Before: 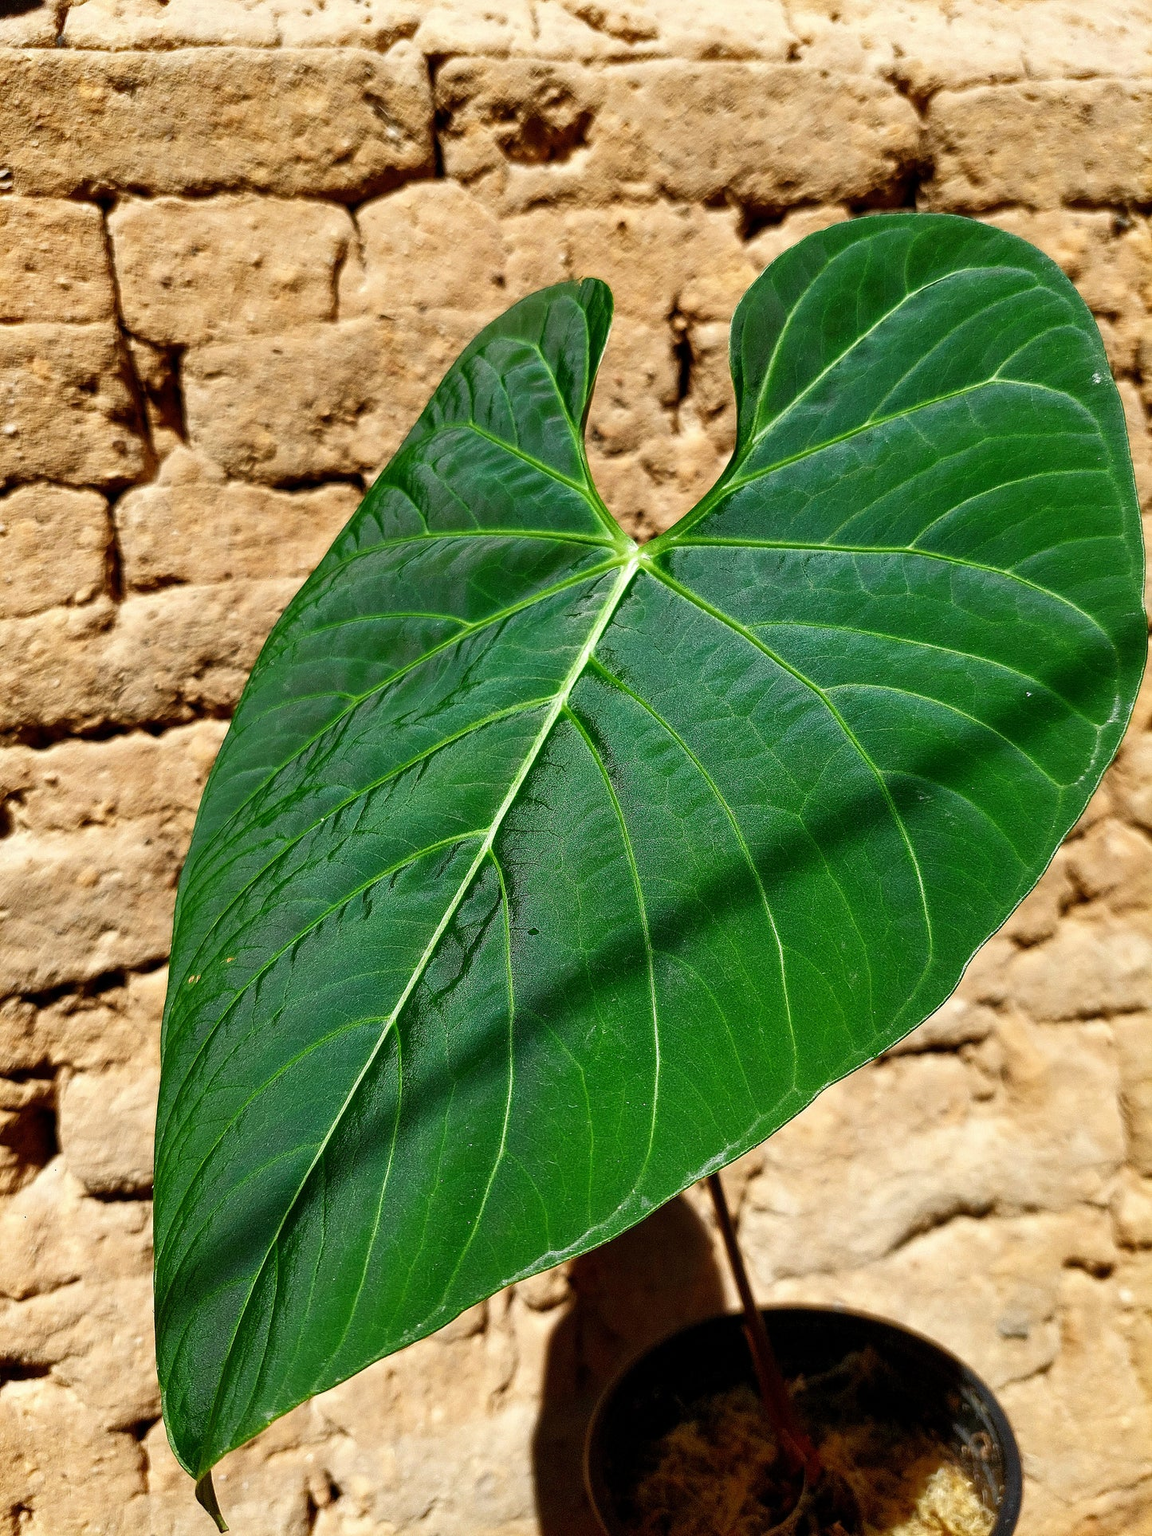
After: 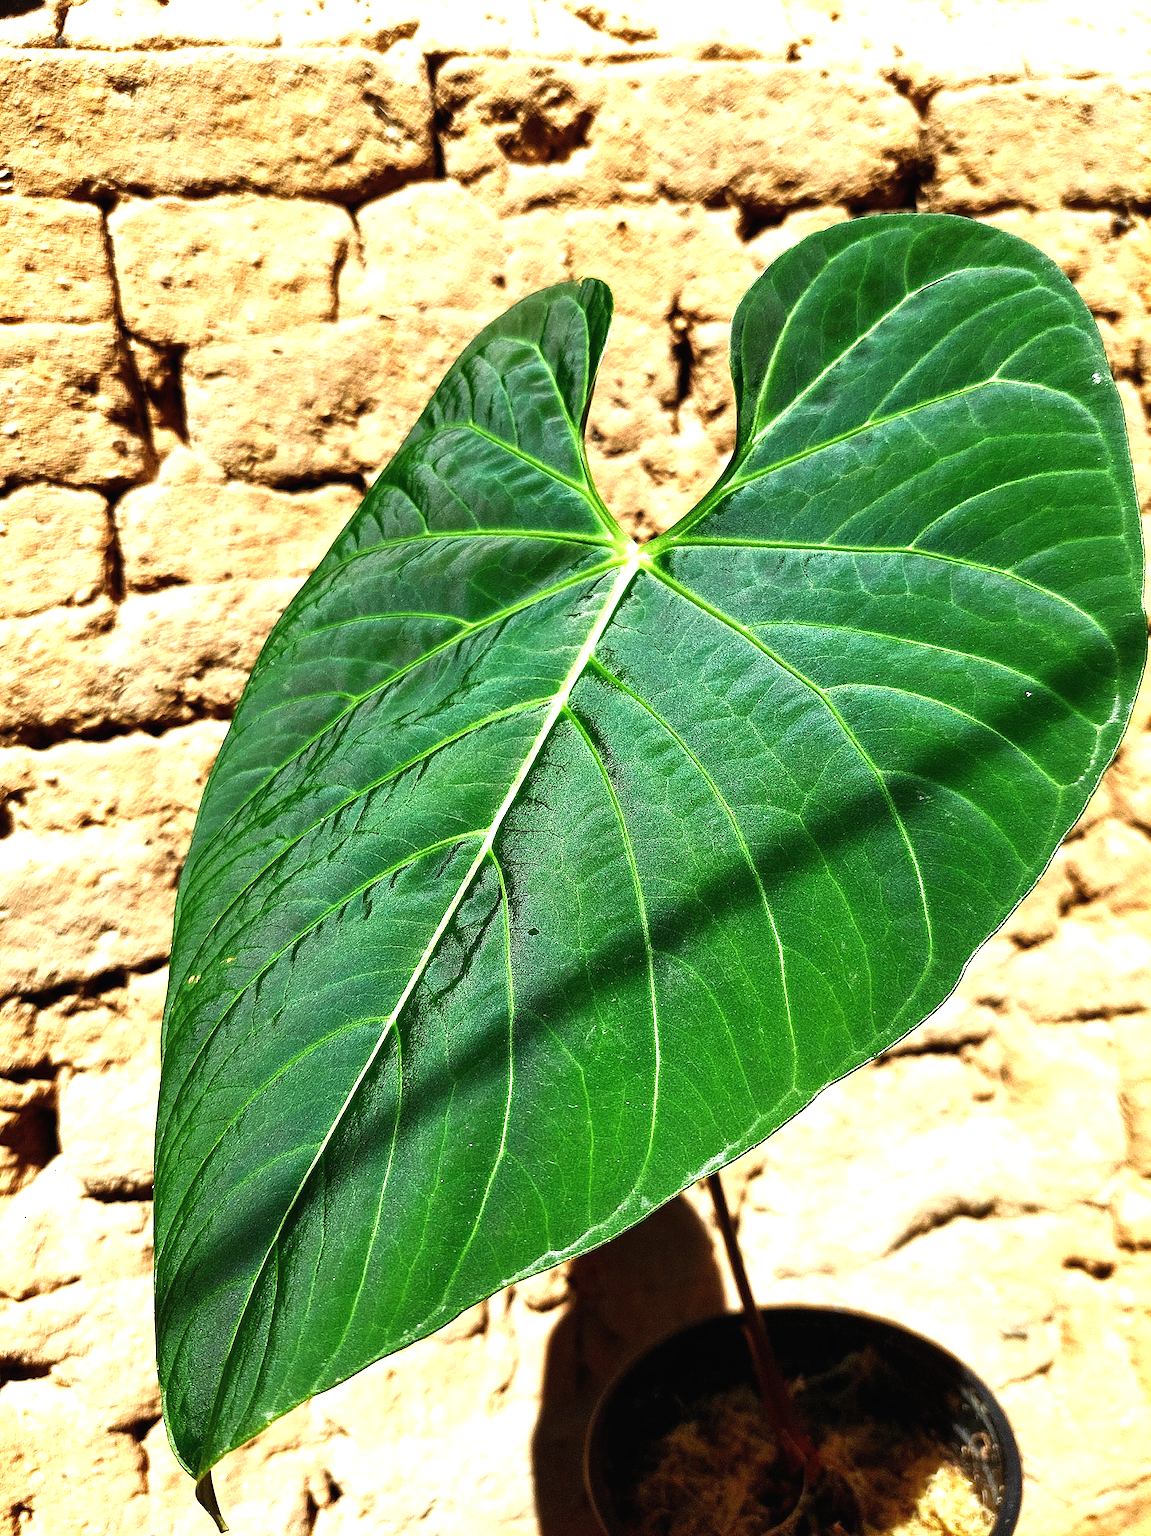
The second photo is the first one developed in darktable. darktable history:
exposure: black level correction -0.002, exposure 0.54 EV, compensate highlight preservation false
tone equalizer: -8 EV -0.75 EV, -7 EV -0.7 EV, -6 EV -0.6 EV, -5 EV -0.4 EV, -3 EV 0.4 EV, -2 EV 0.6 EV, -1 EV 0.7 EV, +0 EV 0.75 EV, edges refinement/feathering 500, mask exposure compensation -1.57 EV, preserve details no
